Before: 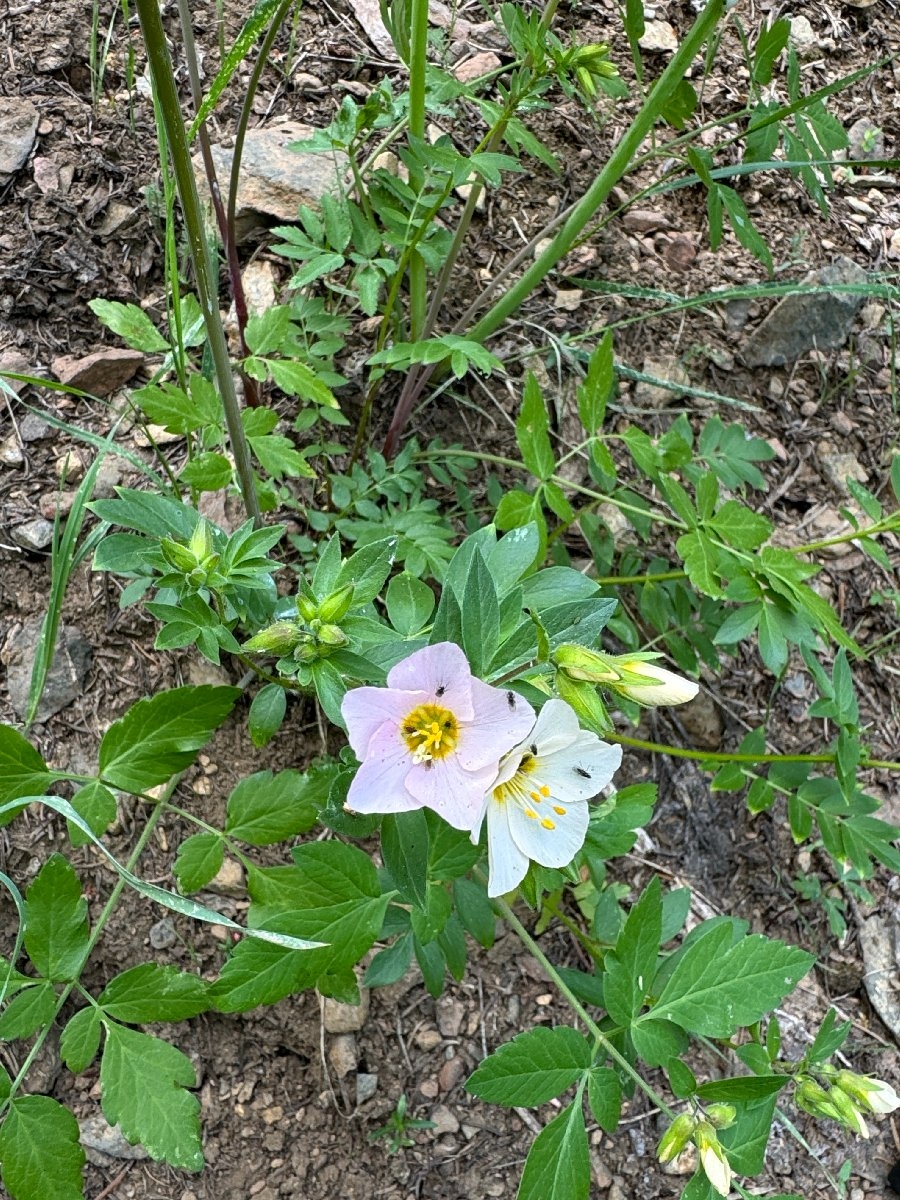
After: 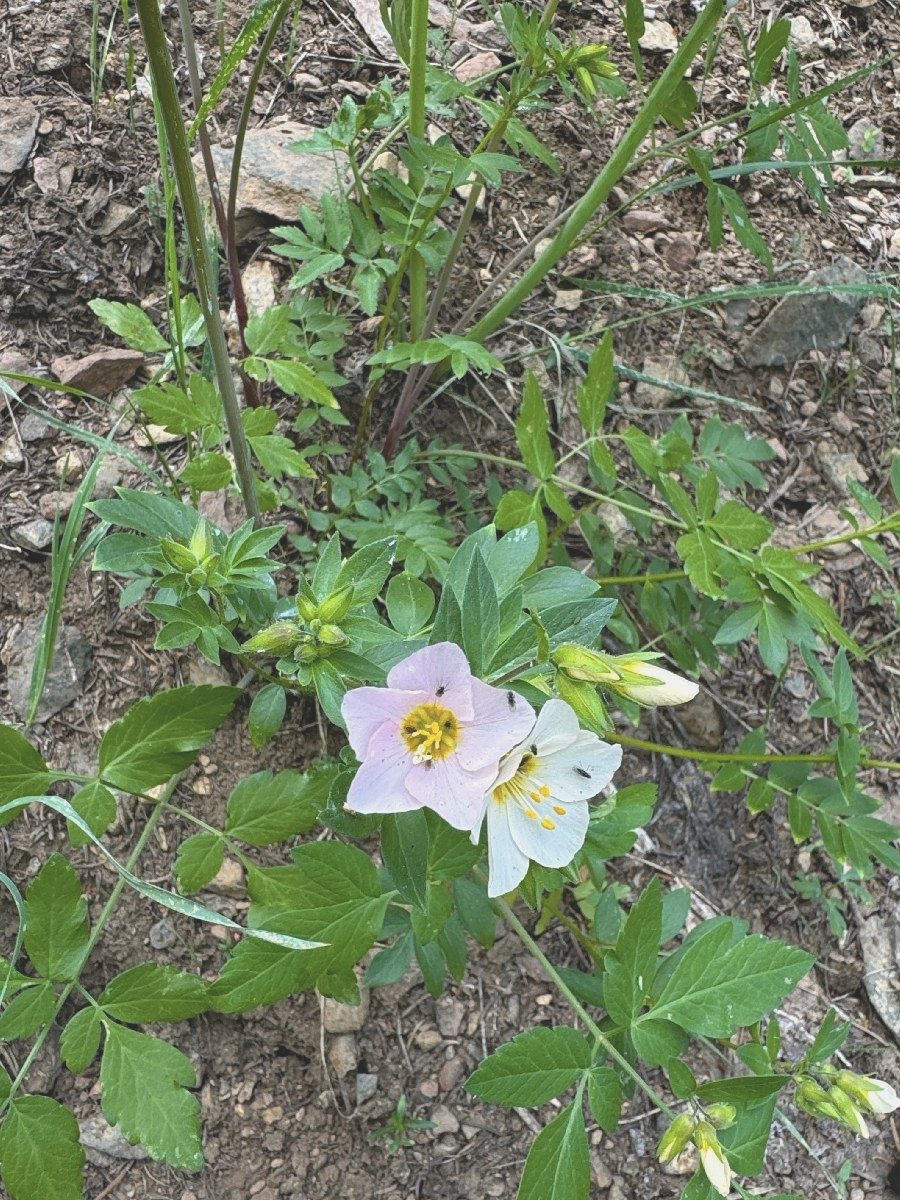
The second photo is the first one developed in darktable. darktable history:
contrast brightness saturation: contrast -0.245, saturation -0.424
exposure: black level correction 0.001, exposure -0.123 EV, compensate highlight preservation false
color balance rgb: global offset › luminance 0.484%, global offset › hue 56.7°, perceptual saturation grading › global saturation 29.436%, perceptual brilliance grading › global brilliance 11.813%, global vibrance 9.257%
